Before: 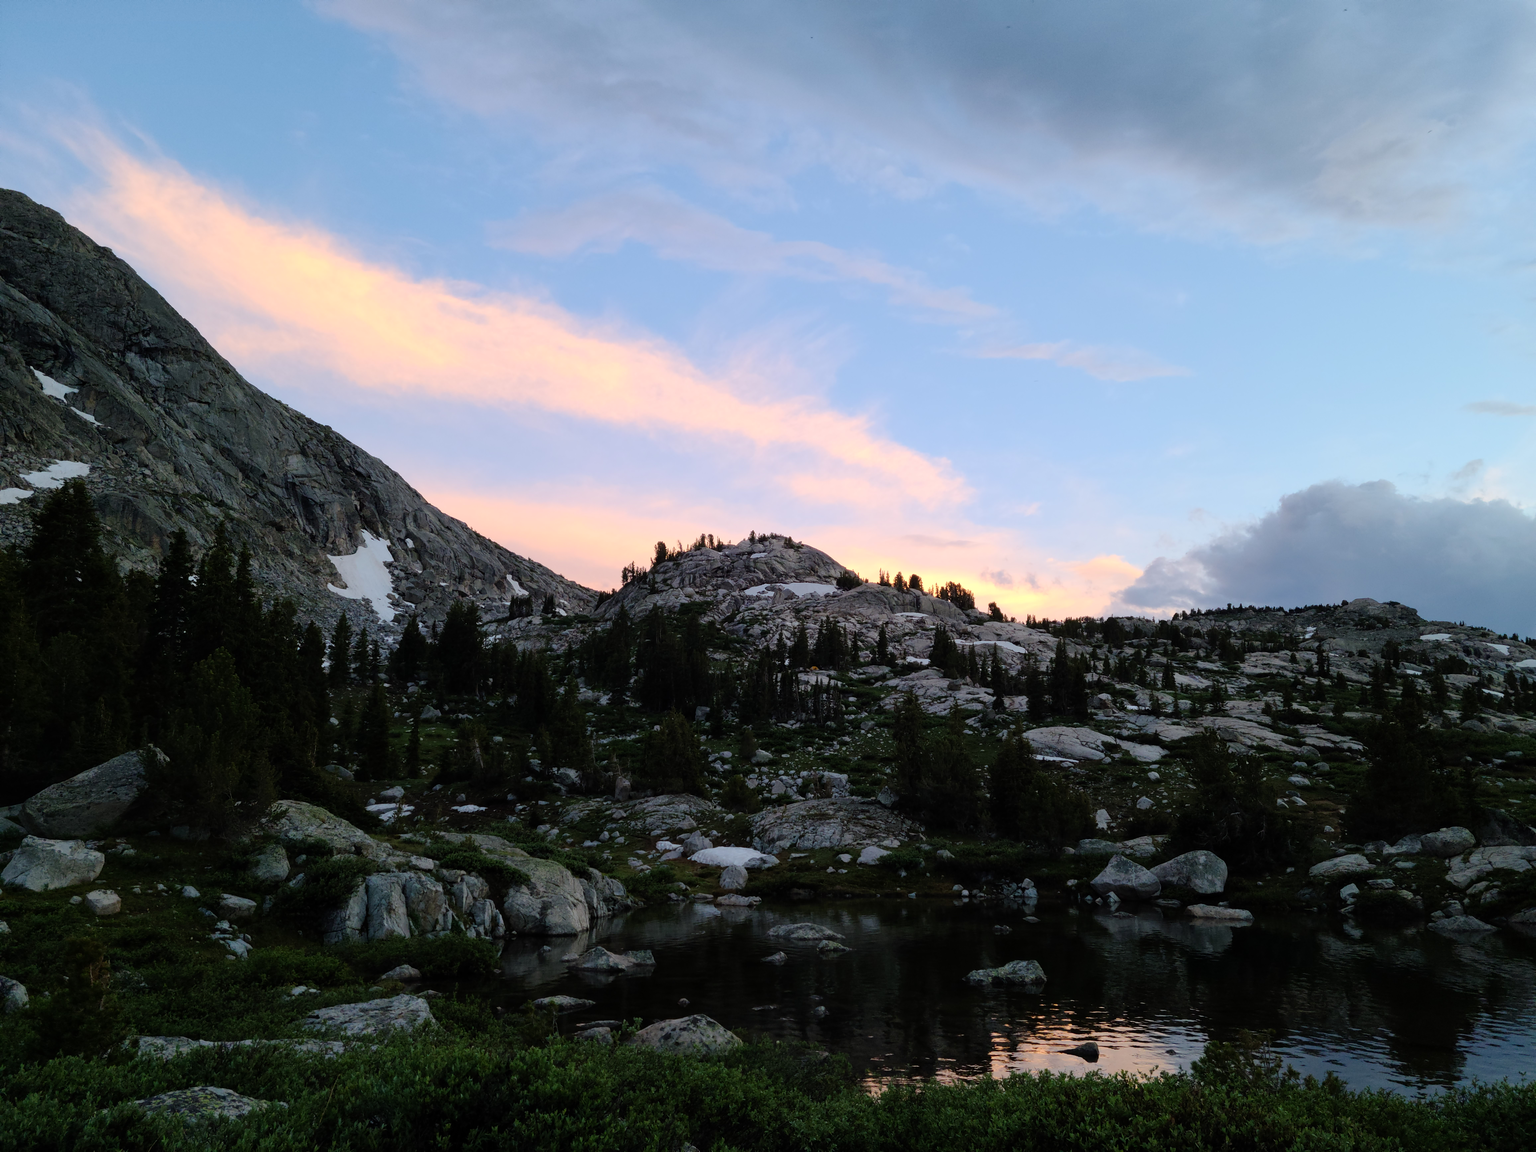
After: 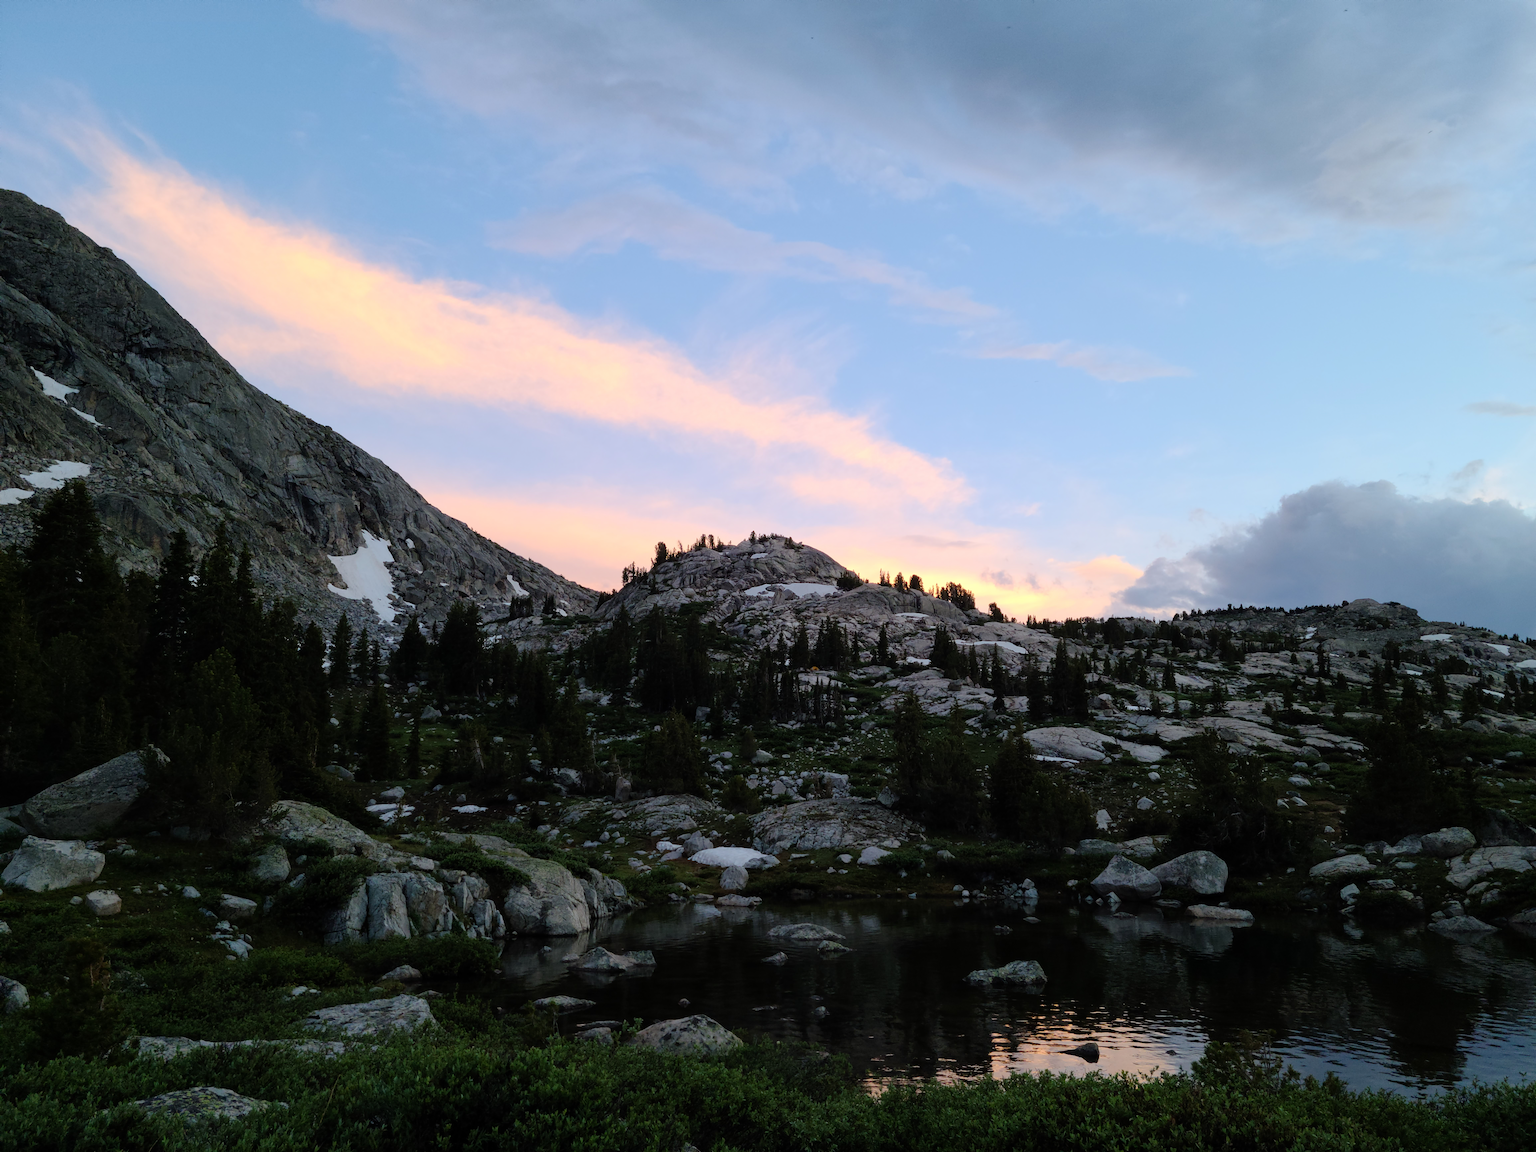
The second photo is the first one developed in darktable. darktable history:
color correction: highlights a* -0.265, highlights b* -0.127
